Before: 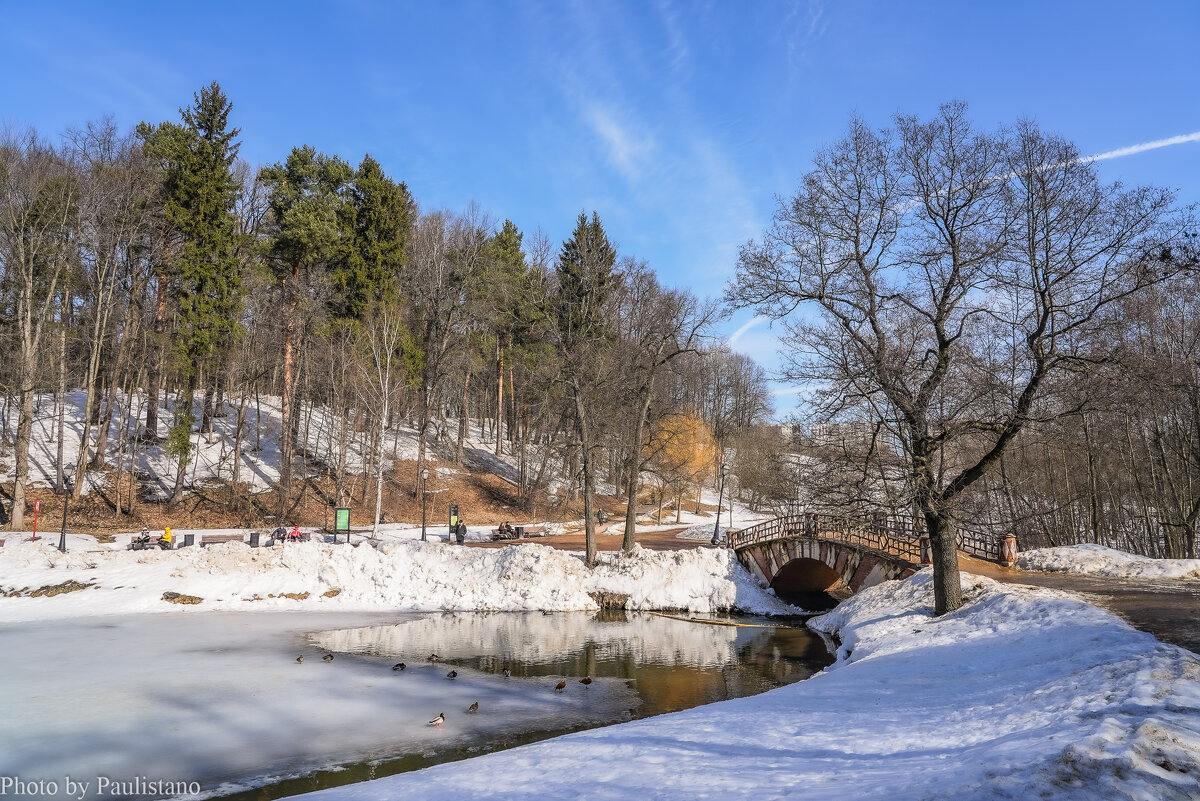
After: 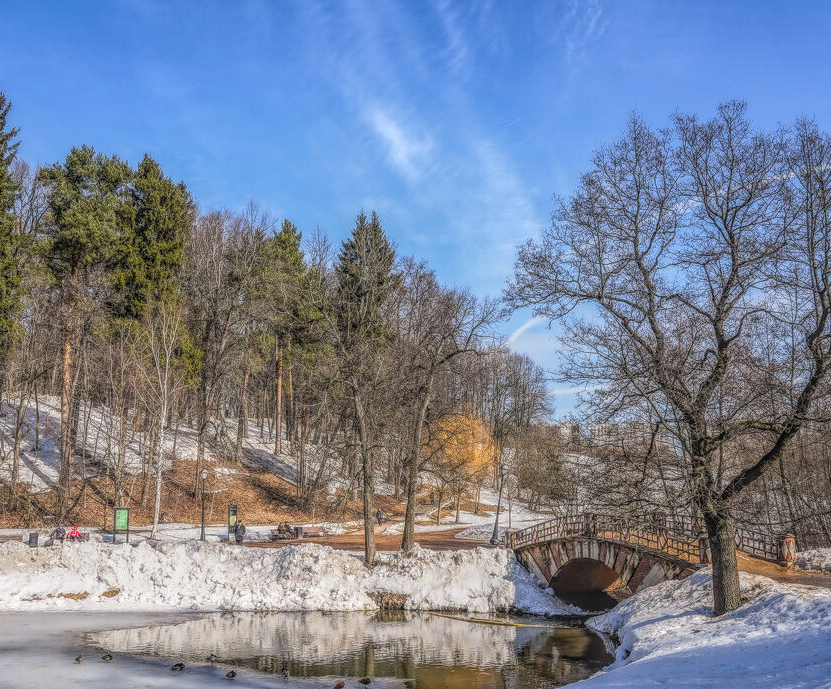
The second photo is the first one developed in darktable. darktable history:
color balance rgb: global vibrance 6.81%, saturation formula JzAzBz (2021)
local contrast: highlights 20%, shadows 30%, detail 200%, midtone range 0.2
crop: left 18.479%, right 12.2%, bottom 13.971%
